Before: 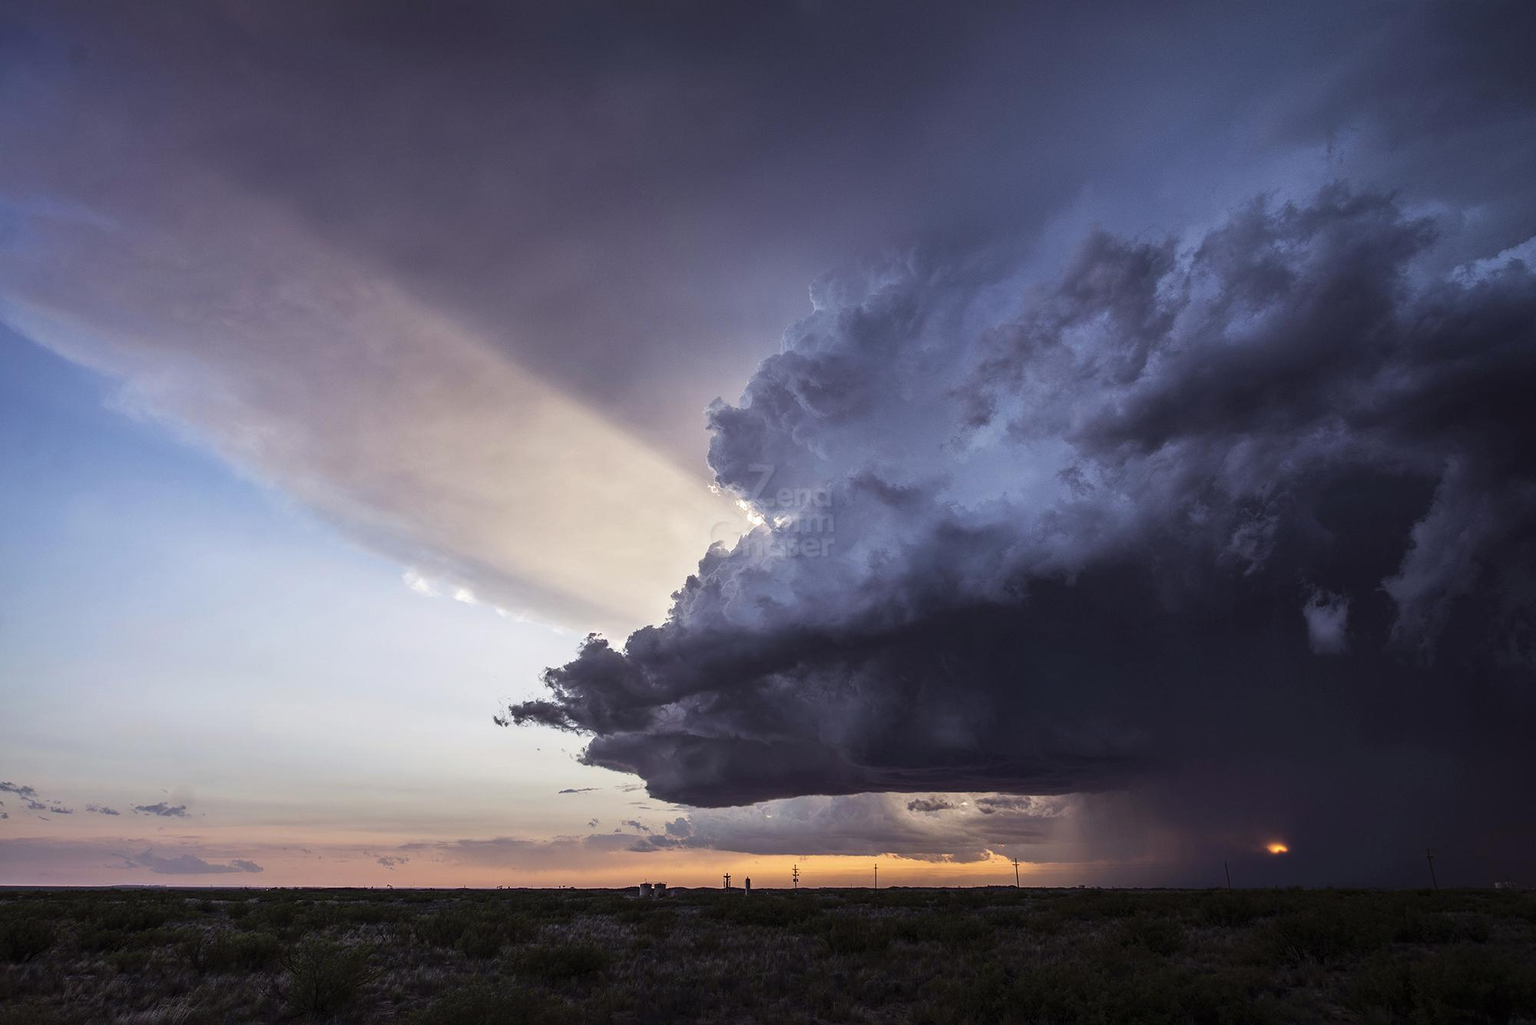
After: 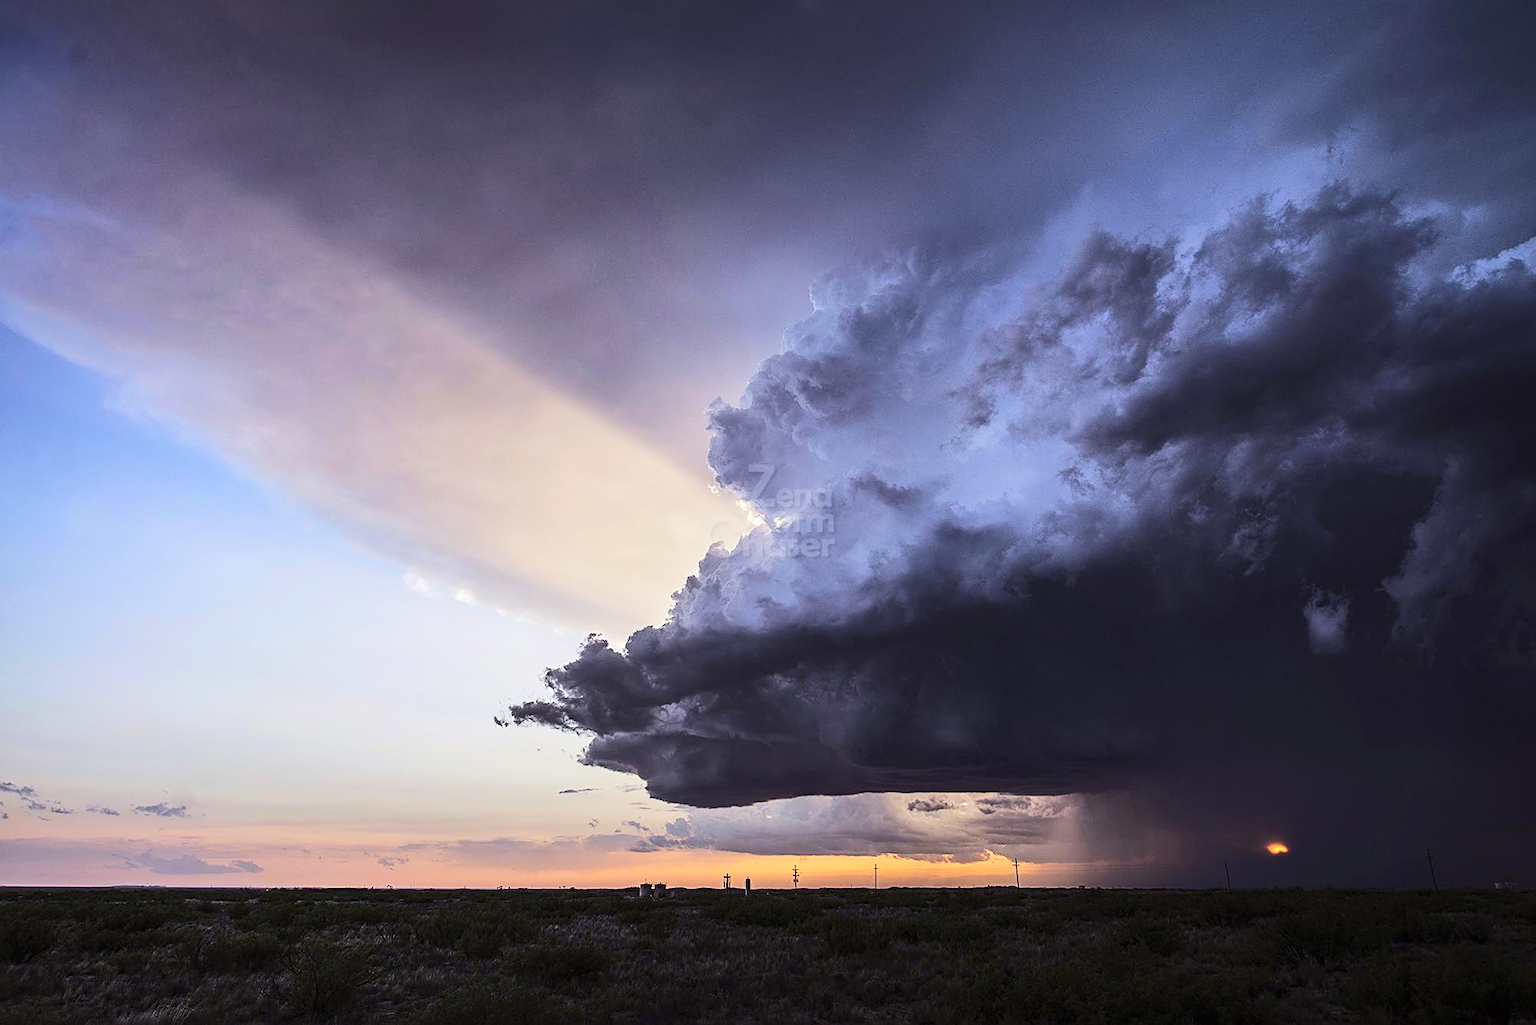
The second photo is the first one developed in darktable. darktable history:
rgb curve: curves: ch0 [(0, 0) (0.284, 0.292) (0.505, 0.644) (1, 1)], compensate middle gray true
contrast brightness saturation: saturation 0.13
sharpen: on, module defaults
